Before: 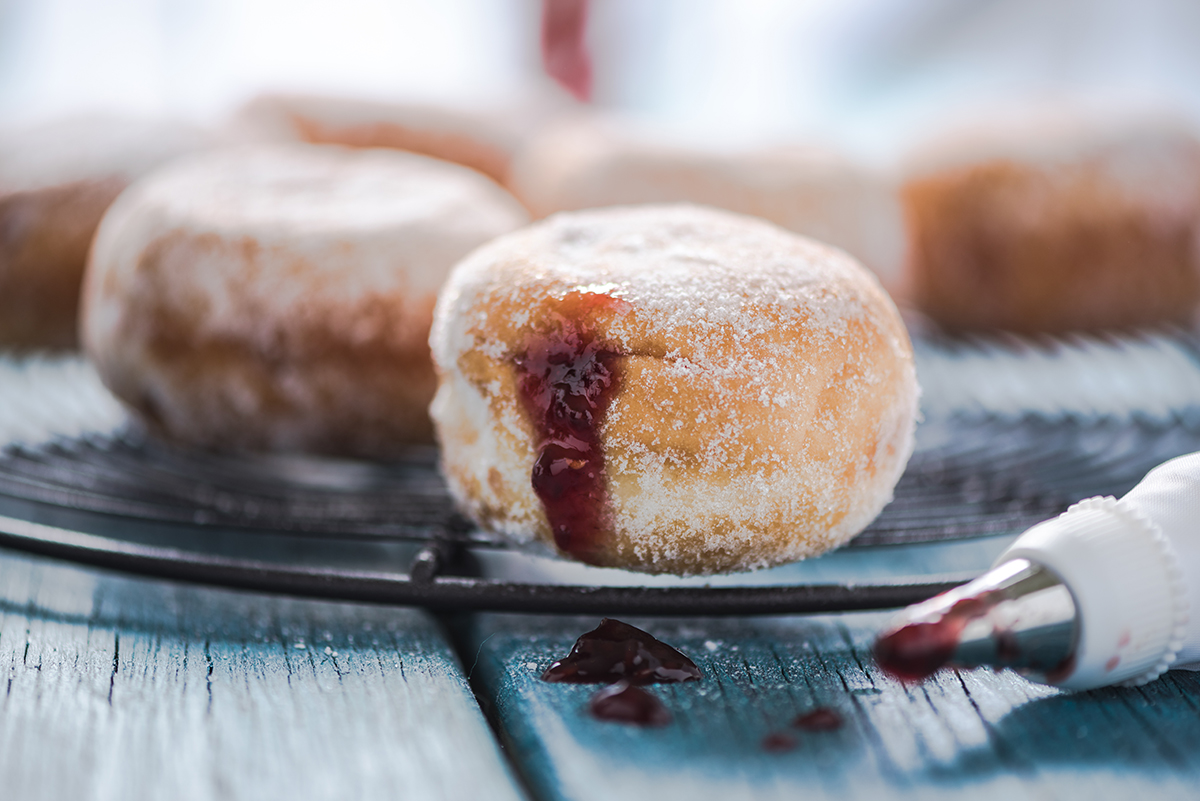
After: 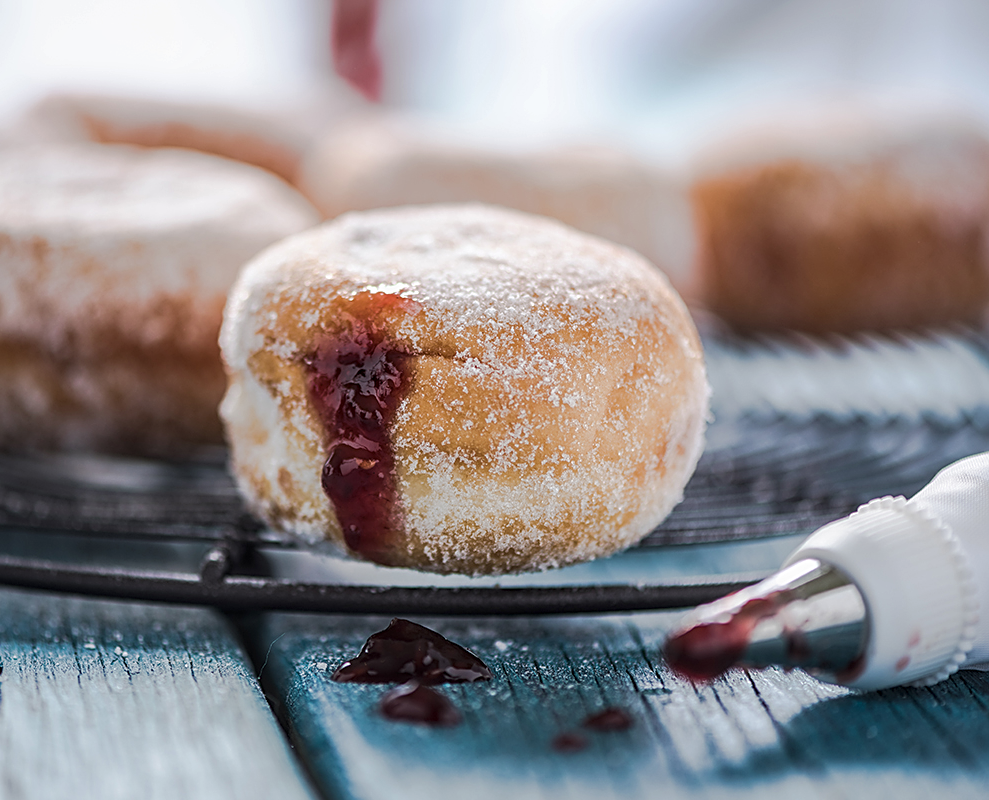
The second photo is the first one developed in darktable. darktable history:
crop: left 17.582%, bottom 0.031%
local contrast: on, module defaults
sharpen: on, module defaults
exposure: exposure -0.116 EV, compensate exposure bias true, compensate highlight preservation false
